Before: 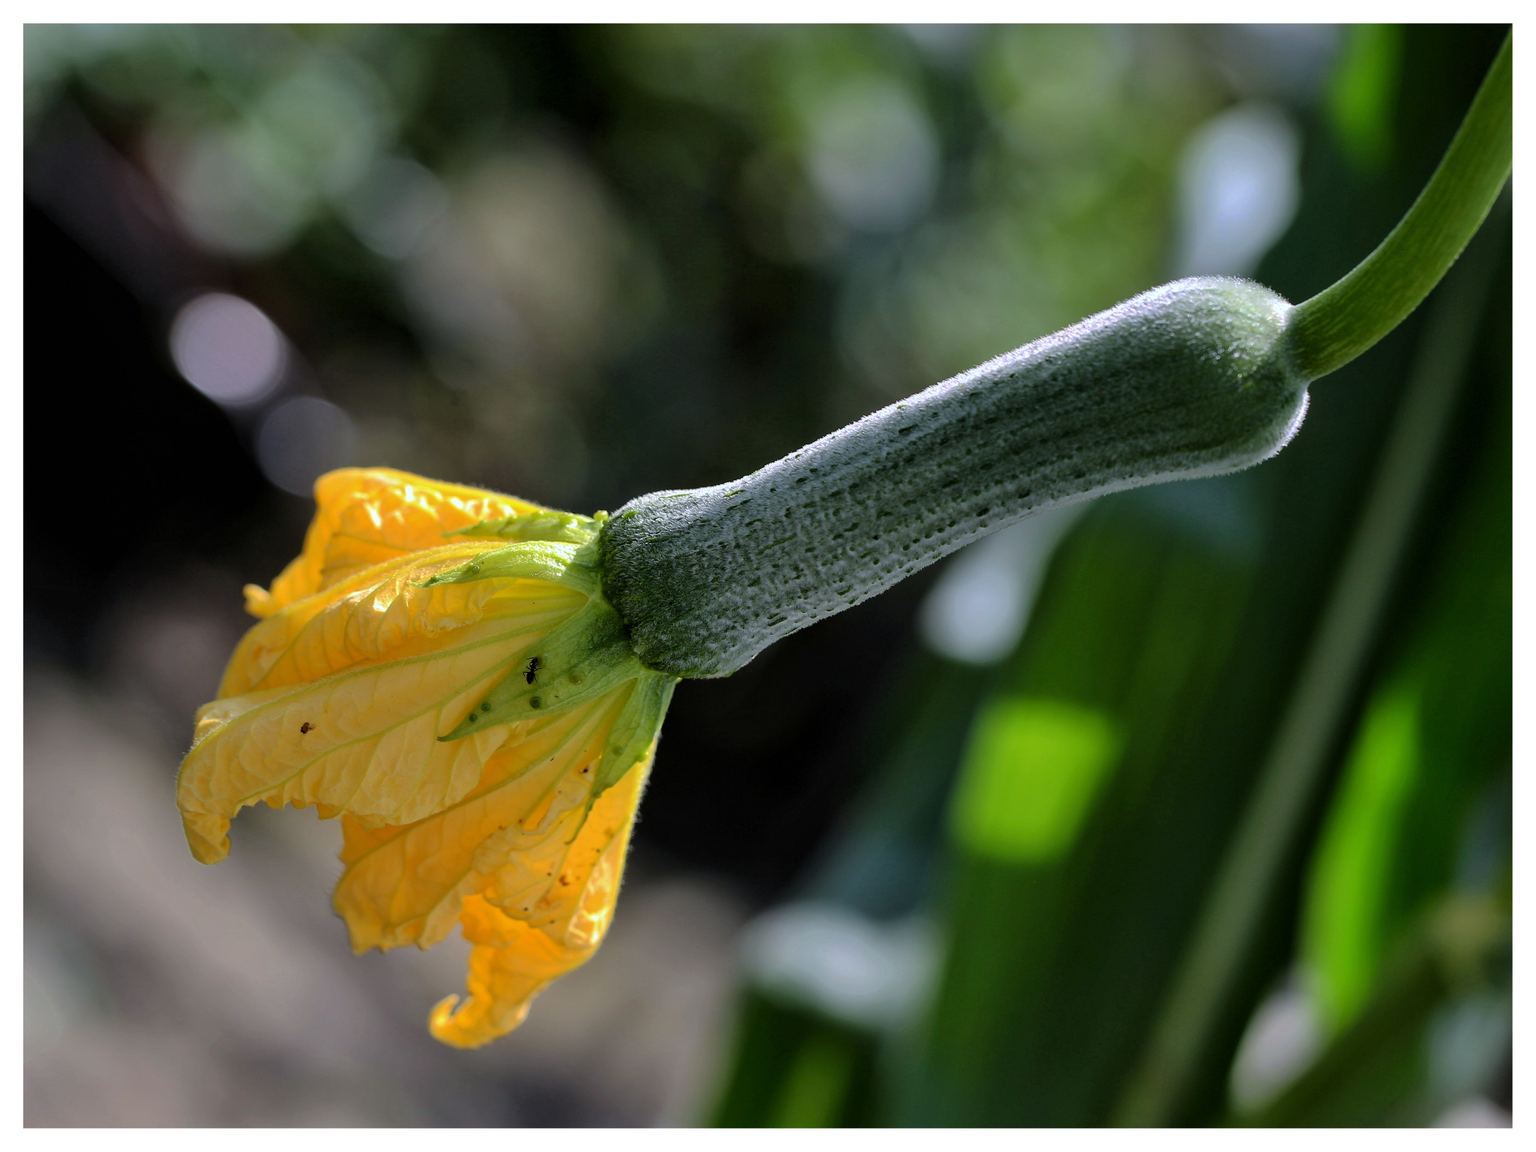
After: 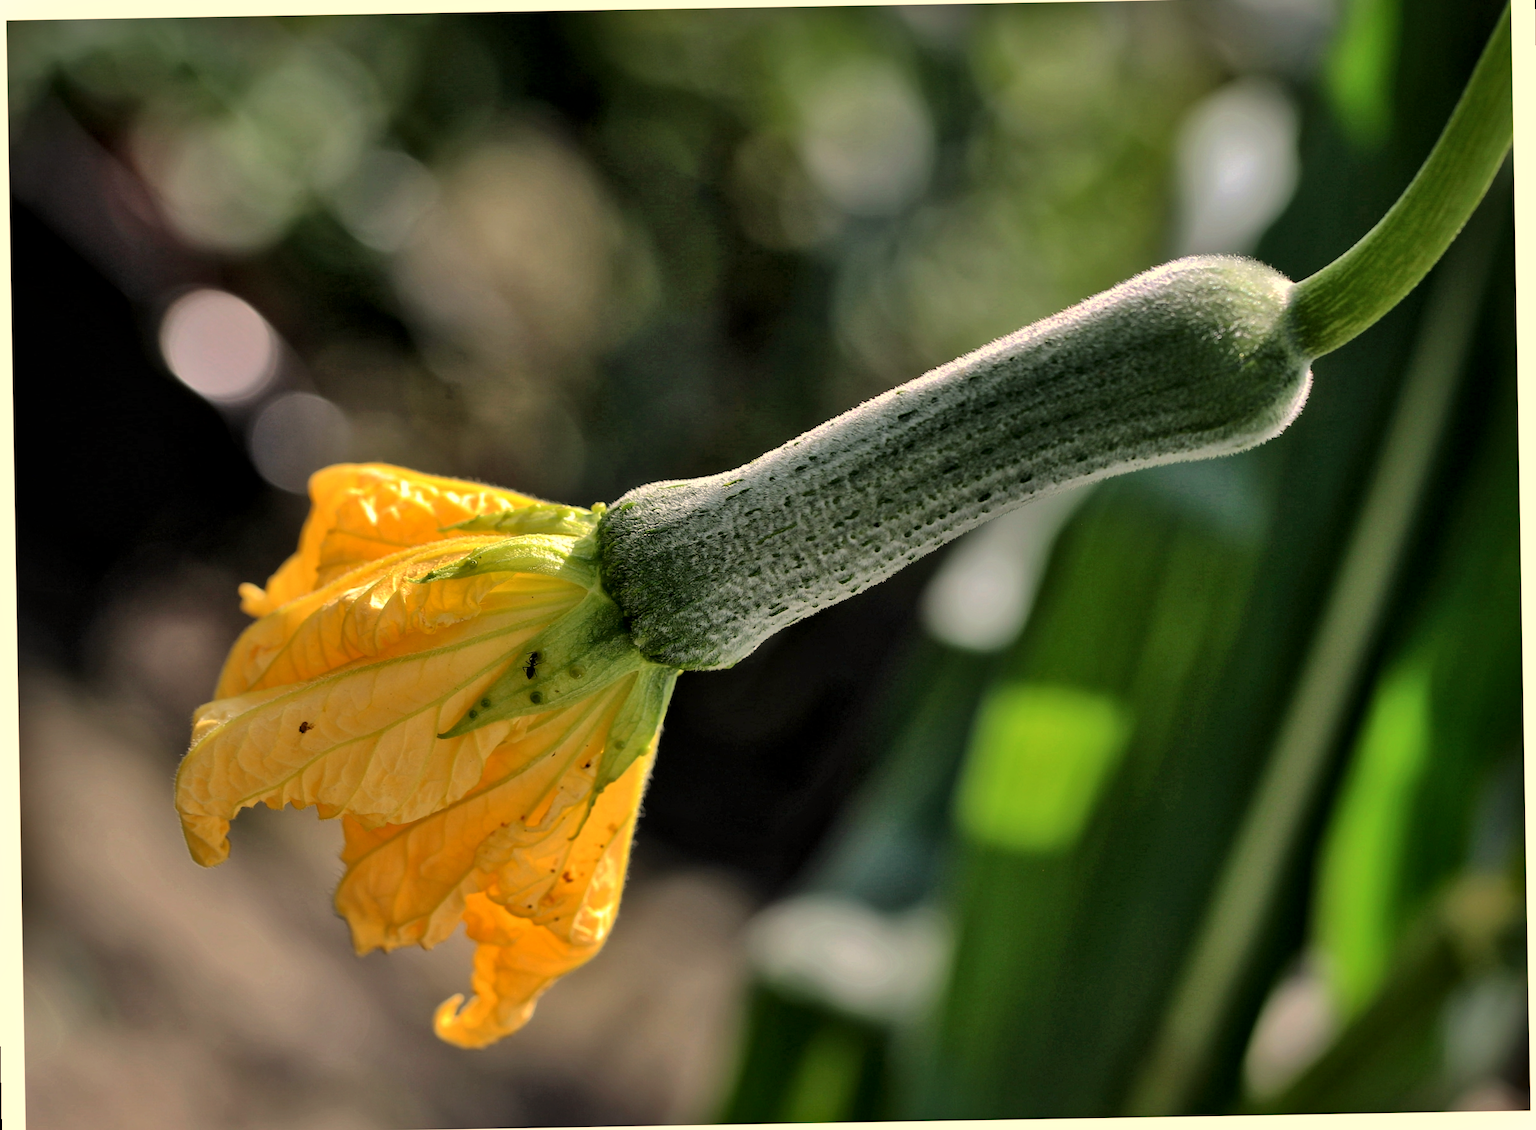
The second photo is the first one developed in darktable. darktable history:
rotate and perspective: rotation -1°, crop left 0.011, crop right 0.989, crop top 0.025, crop bottom 0.975
white balance: red 1.123, blue 0.83
local contrast: mode bilateral grid, contrast 20, coarseness 50, detail 130%, midtone range 0.2
shadows and highlights: radius 100.41, shadows 50.55, highlights -64.36, highlights color adjustment 49.82%, soften with gaussian
